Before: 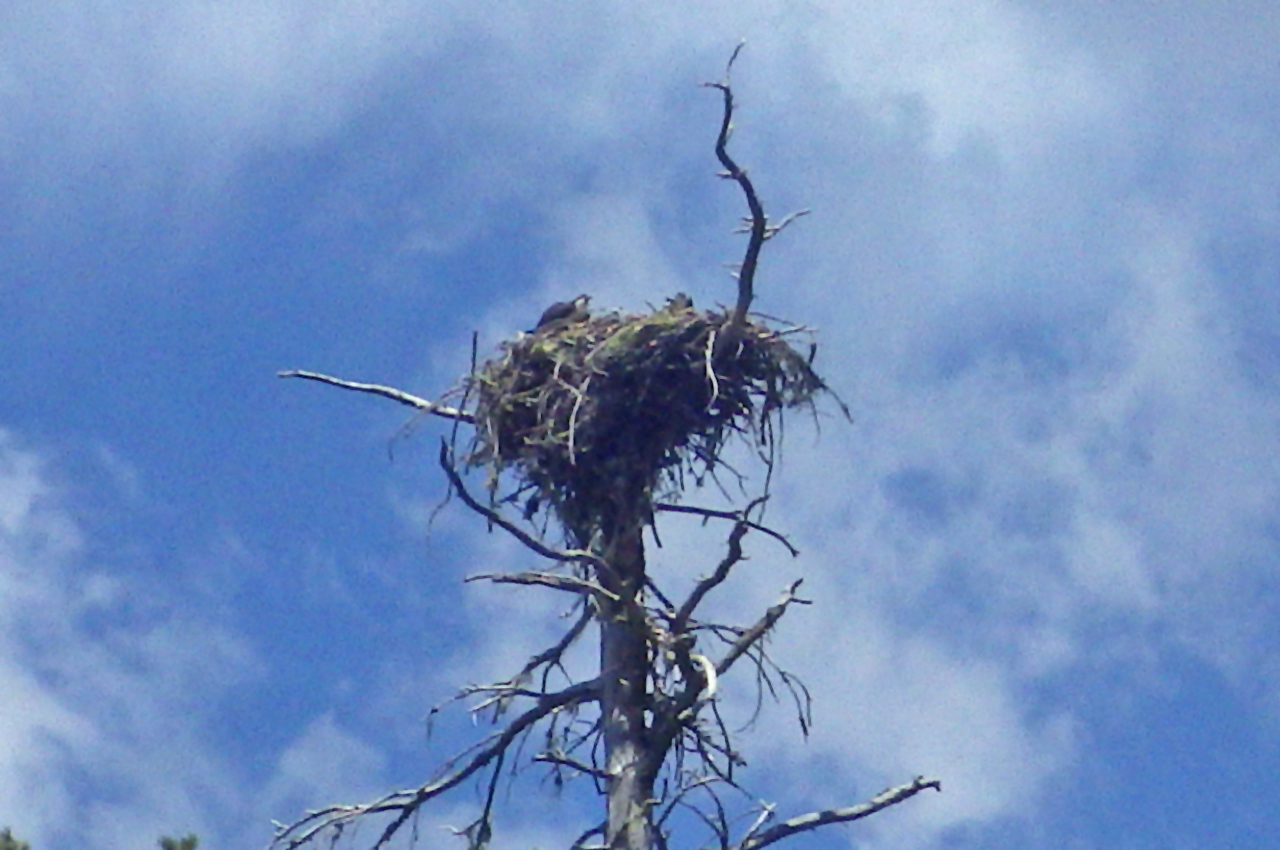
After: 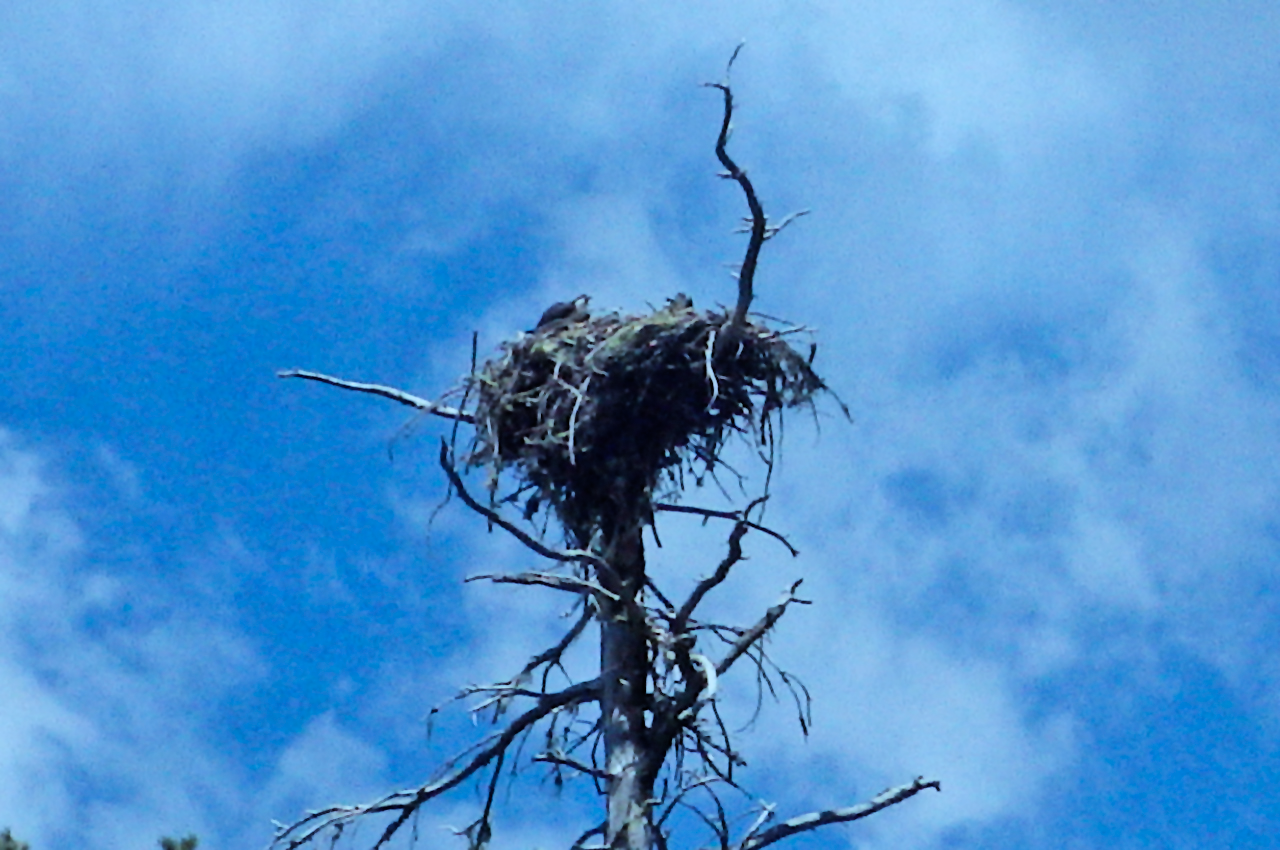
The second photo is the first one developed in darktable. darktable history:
color correction: highlights a* -9.73, highlights b* -21.22
exposure: compensate highlight preservation false
filmic rgb: black relative exposure -5 EV, hardness 2.88, contrast 1.3, highlights saturation mix -30%
